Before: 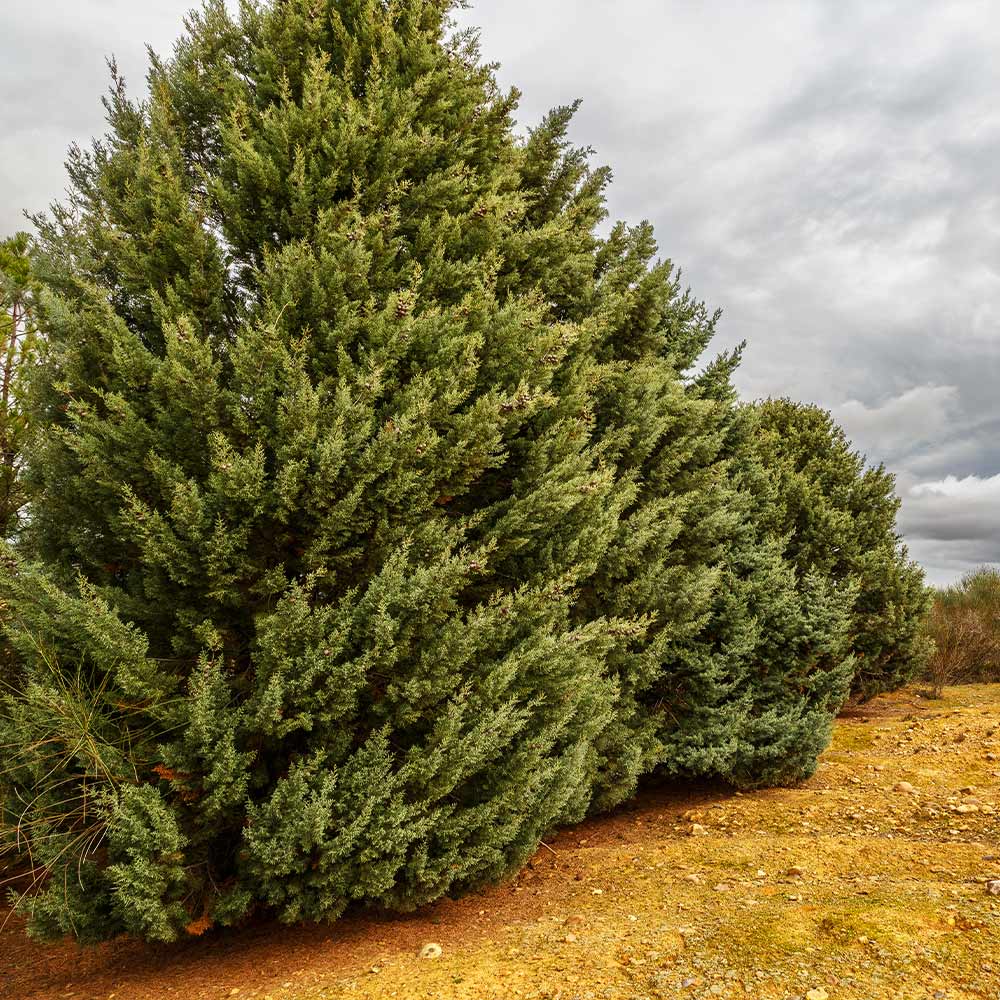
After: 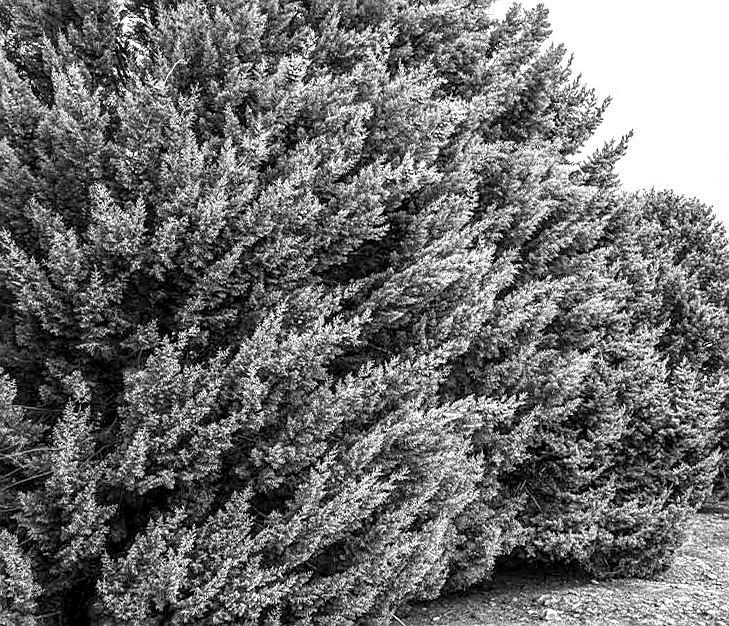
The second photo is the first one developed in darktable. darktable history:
exposure: black level correction 0.001, exposure 0.964 EV, compensate highlight preservation false
crop and rotate: angle -4°, left 9.813%, top 21.008%, right 12.344%, bottom 12.078%
local contrast: on, module defaults
sharpen: on, module defaults
color calibration: output gray [0.28, 0.41, 0.31, 0], illuminant custom, x 0.389, y 0.387, temperature 3812.6 K
velvia: on, module defaults
